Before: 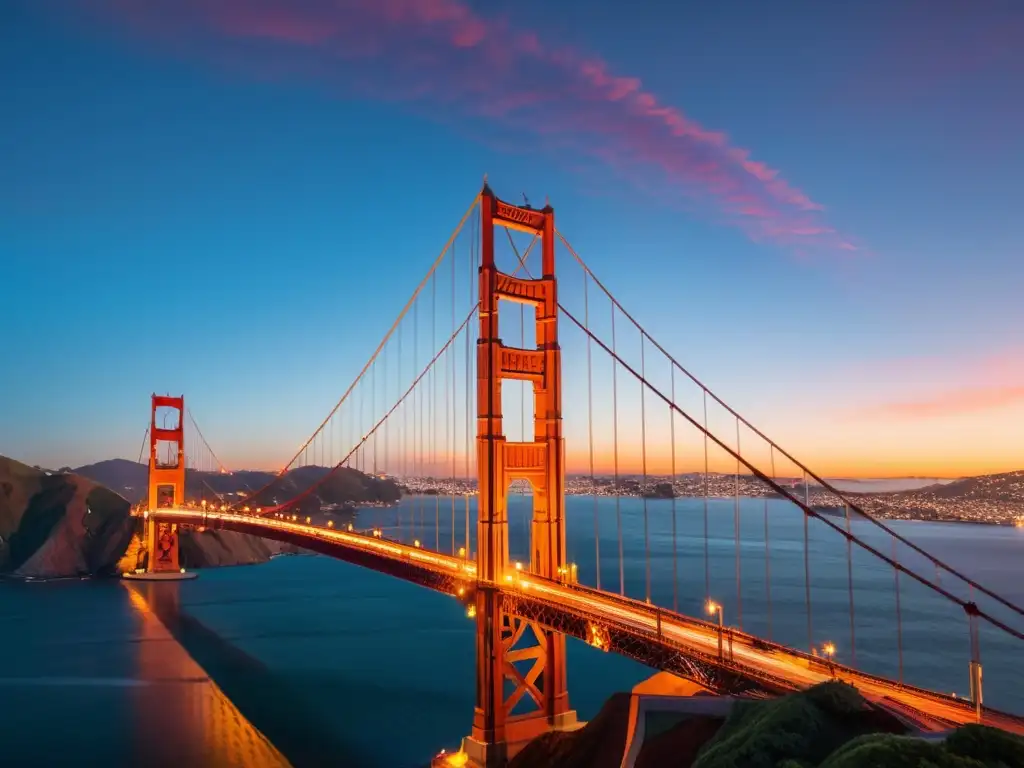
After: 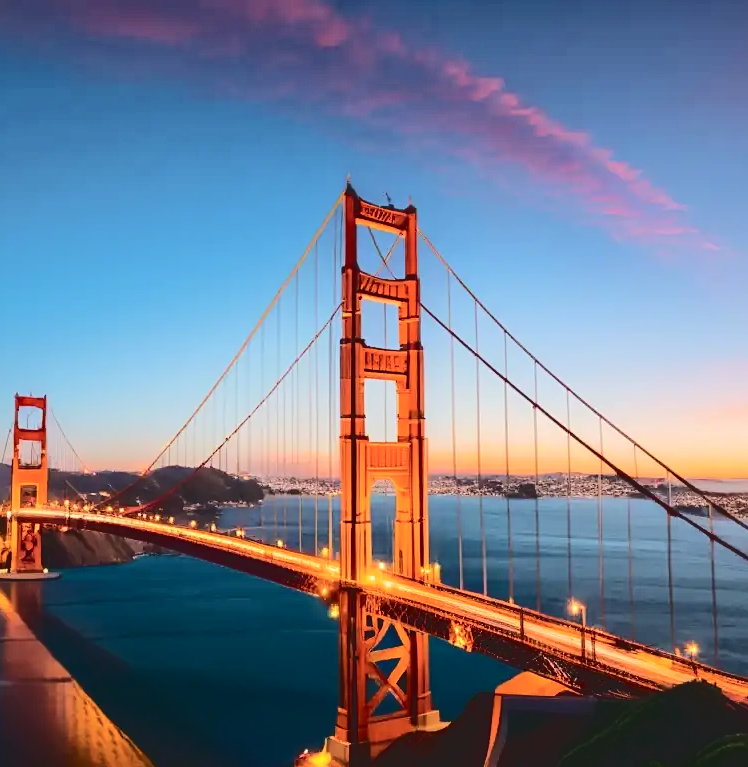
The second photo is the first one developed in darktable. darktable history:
tone curve: curves: ch0 [(0, 0) (0.003, 0.117) (0.011, 0.115) (0.025, 0.116) (0.044, 0.116) (0.069, 0.112) (0.1, 0.113) (0.136, 0.127) (0.177, 0.148) (0.224, 0.191) (0.277, 0.249) (0.335, 0.363) (0.399, 0.479) (0.468, 0.589) (0.543, 0.664) (0.623, 0.733) (0.709, 0.799) (0.801, 0.852) (0.898, 0.914) (1, 1)], color space Lab, independent channels
sharpen: amount 0.213
crop: left 13.456%, right 13.426%
